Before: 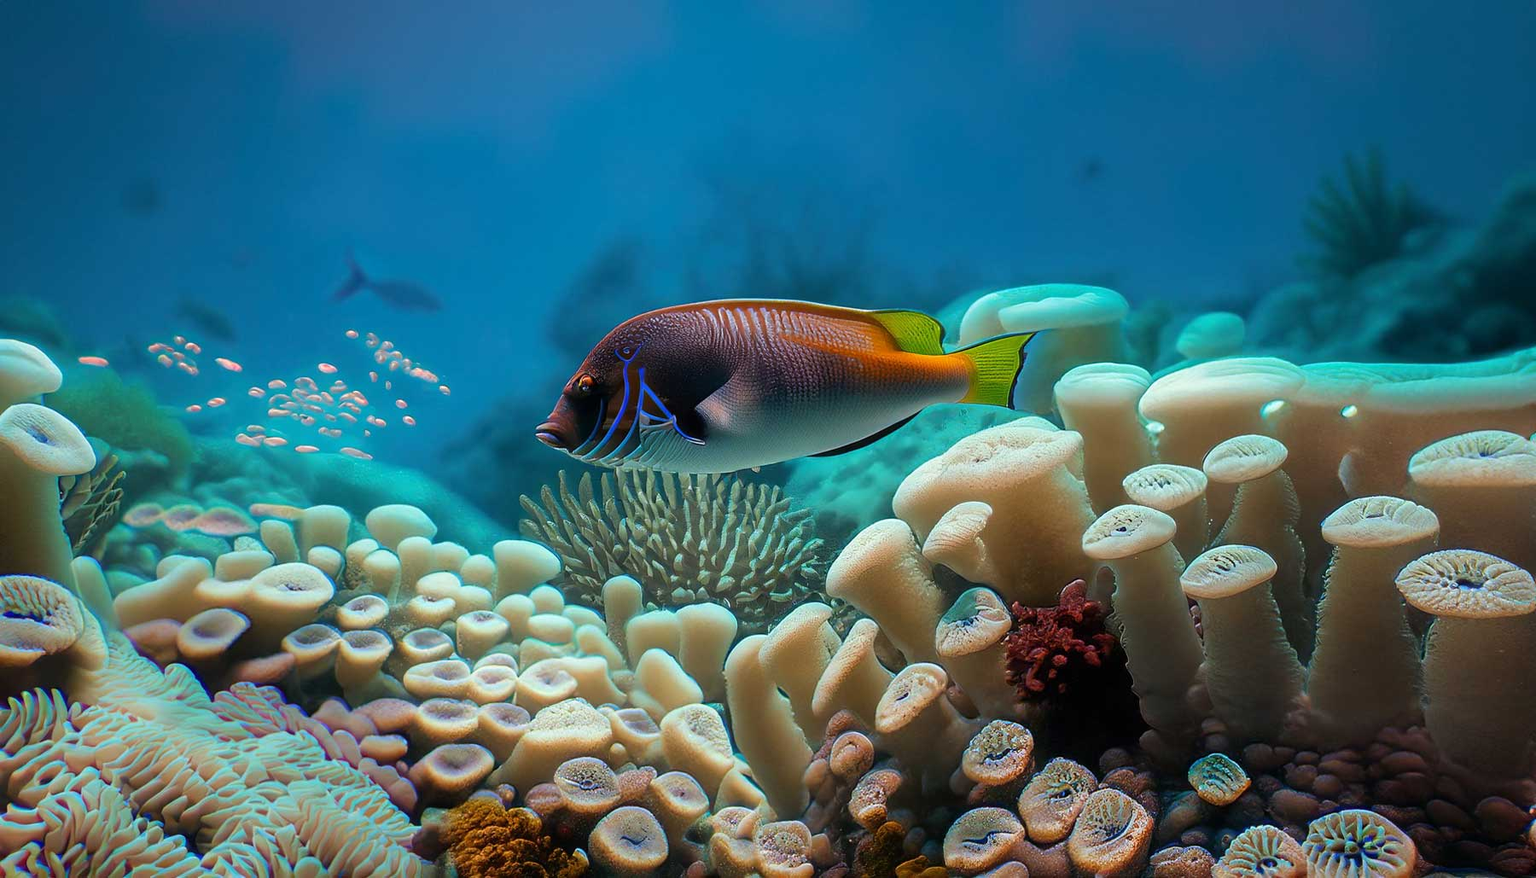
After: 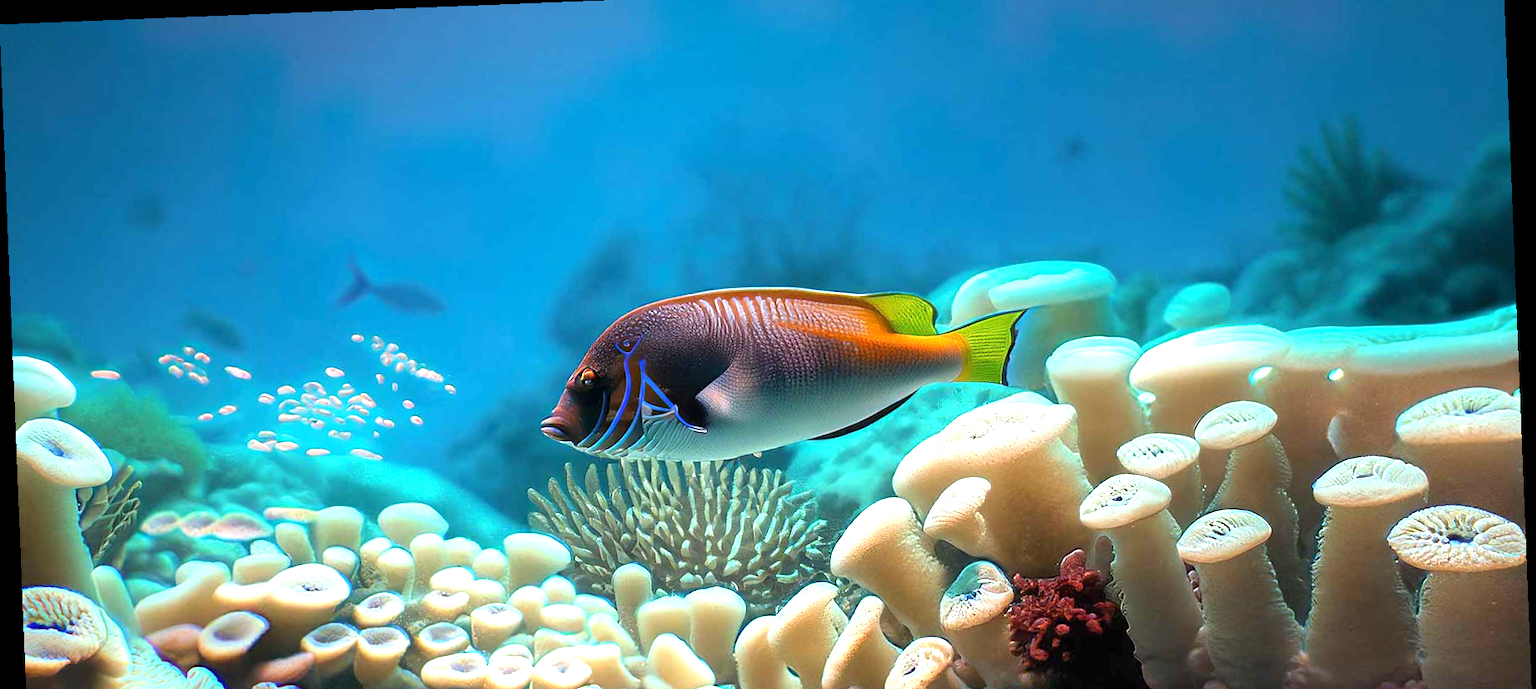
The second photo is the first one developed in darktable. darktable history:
graduated density: on, module defaults
exposure: exposure 1.25 EV, compensate exposure bias true, compensate highlight preservation false
rotate and perspective: rotation -2.29°, automatic cropping off
crop: top 3.857%, bottom 21.132%
